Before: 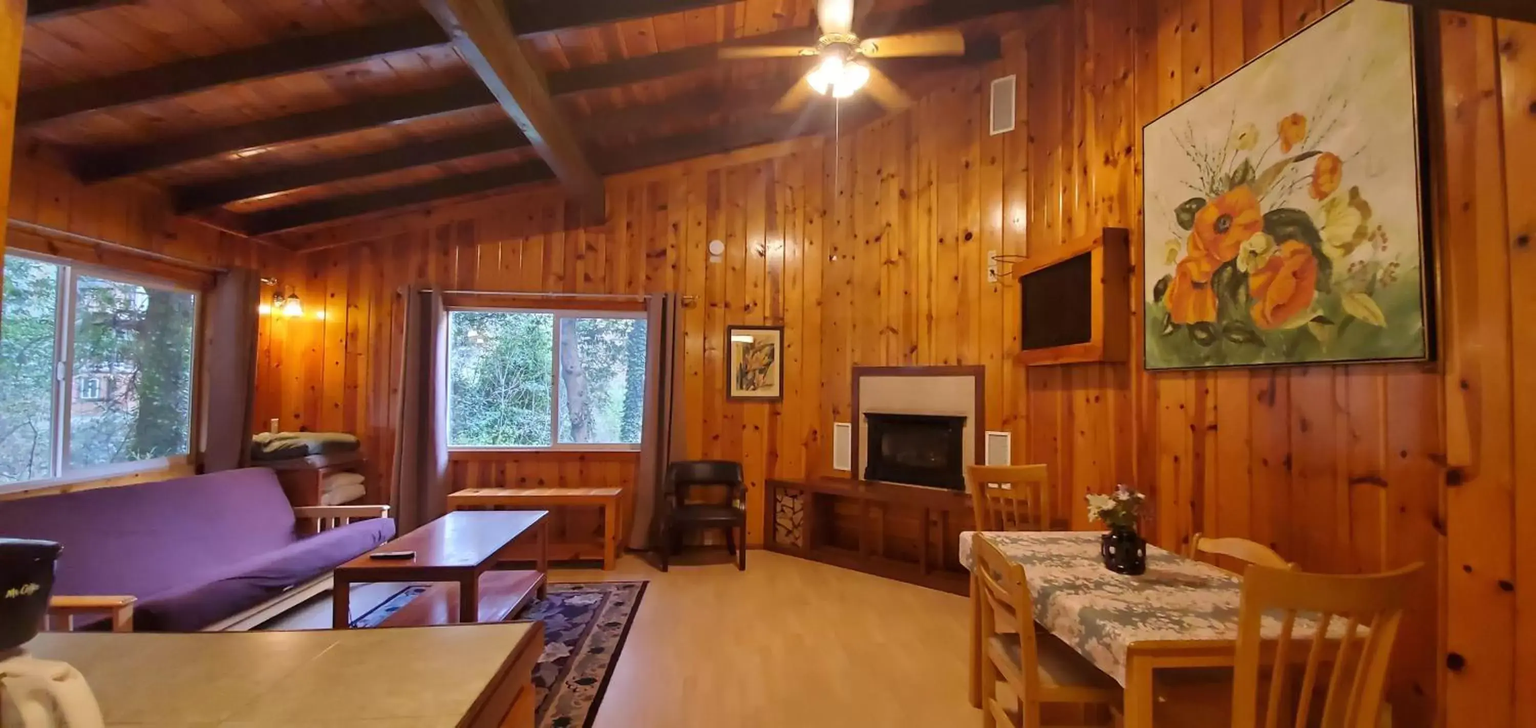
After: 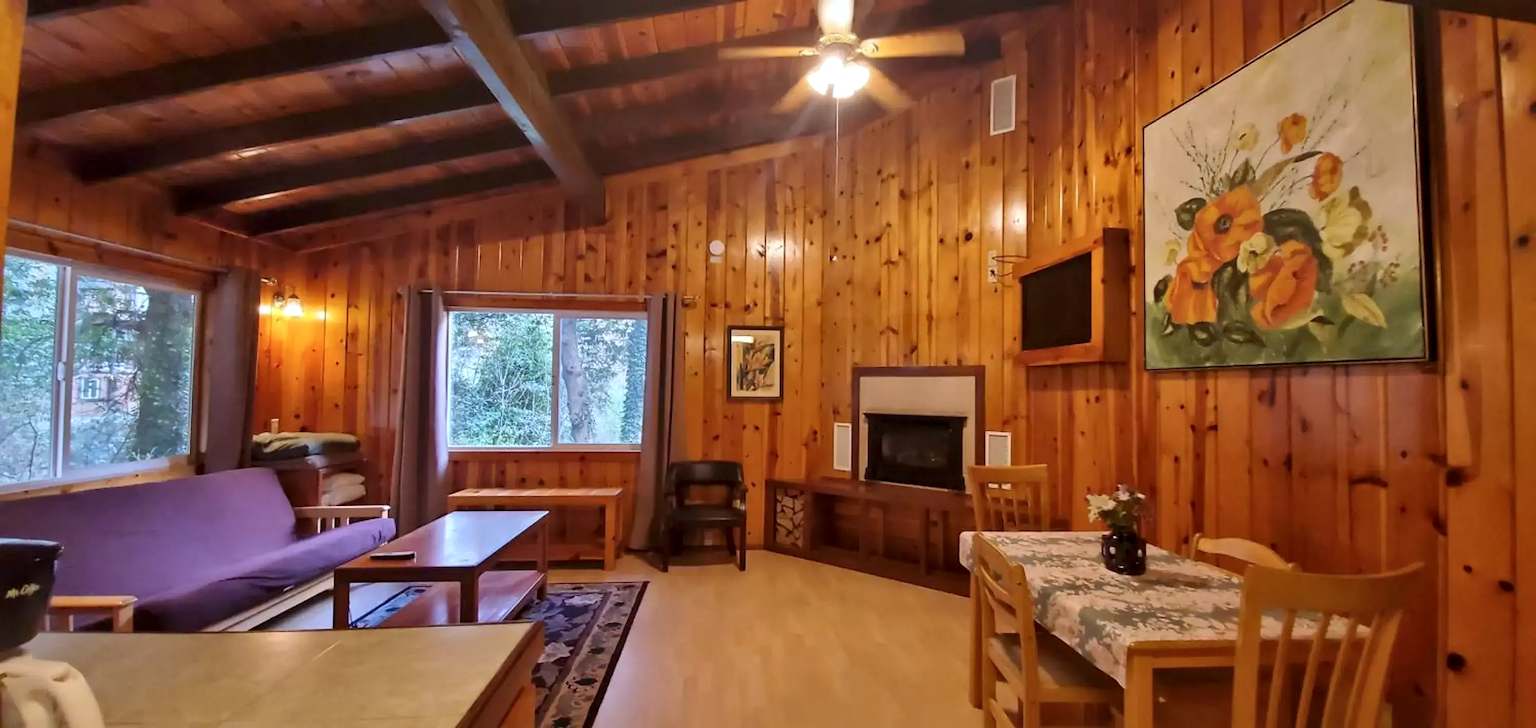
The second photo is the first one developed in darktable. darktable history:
color correction: highlights a* -0.124, highlights b* -5.88, shadows a* -0.135, shadows b* -0.14
local contrast: mode bilateral grid, contrast 21, coarseness 51, detail 130%, midtone range 0.2
